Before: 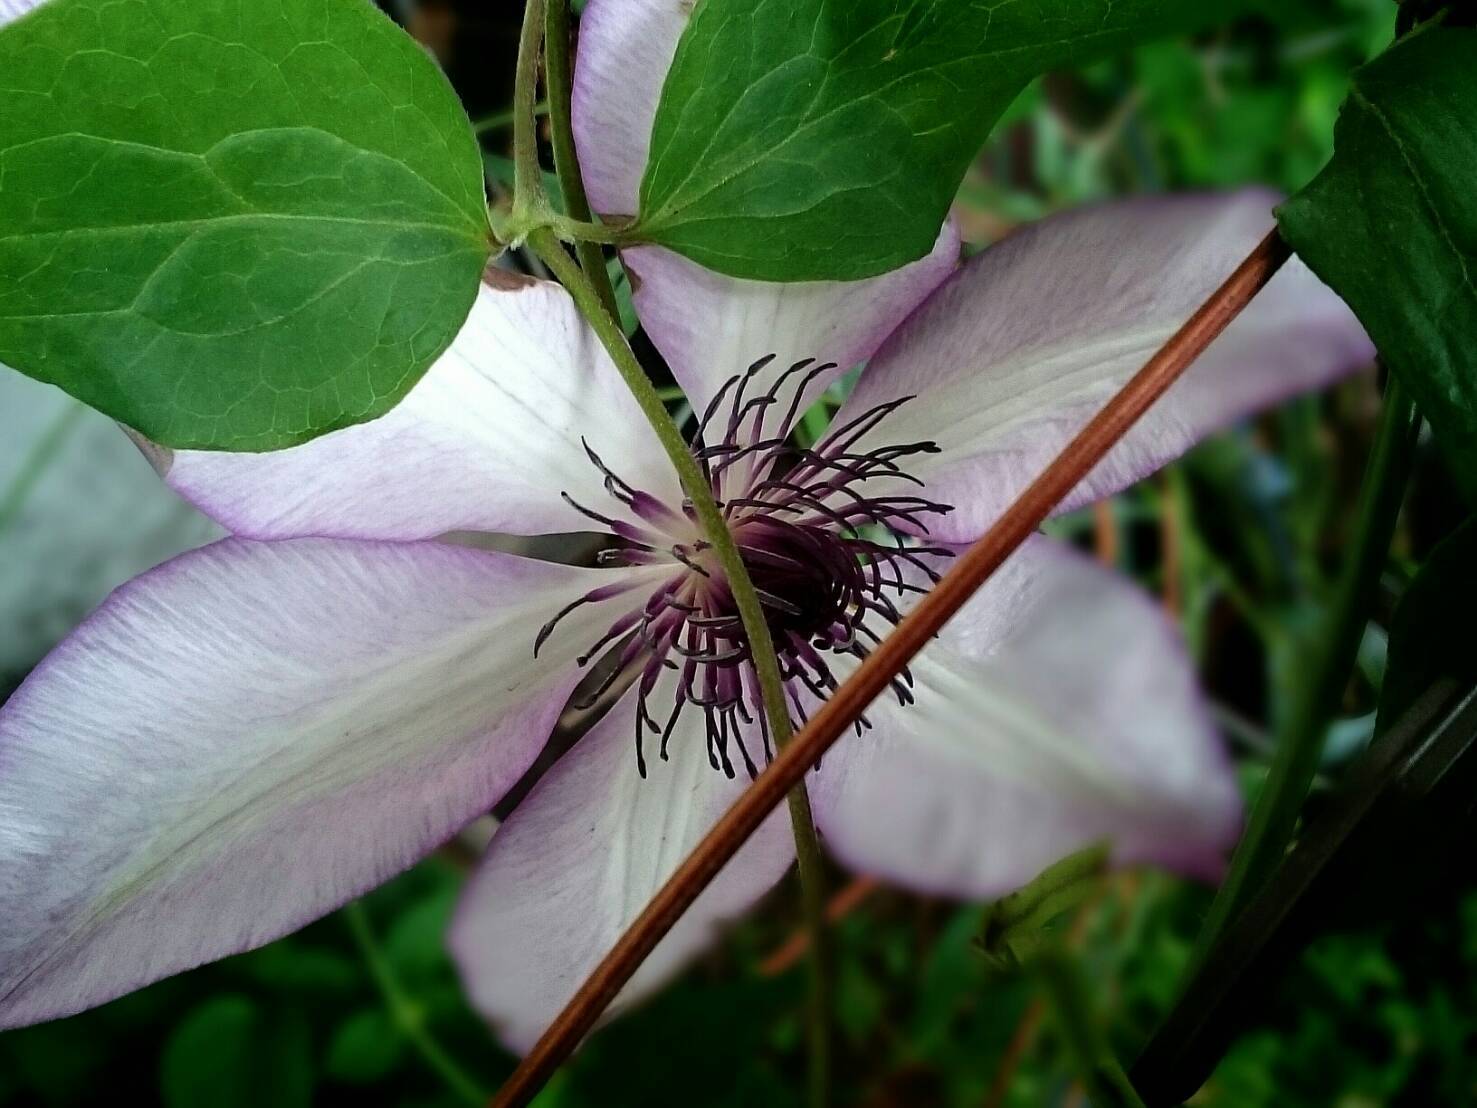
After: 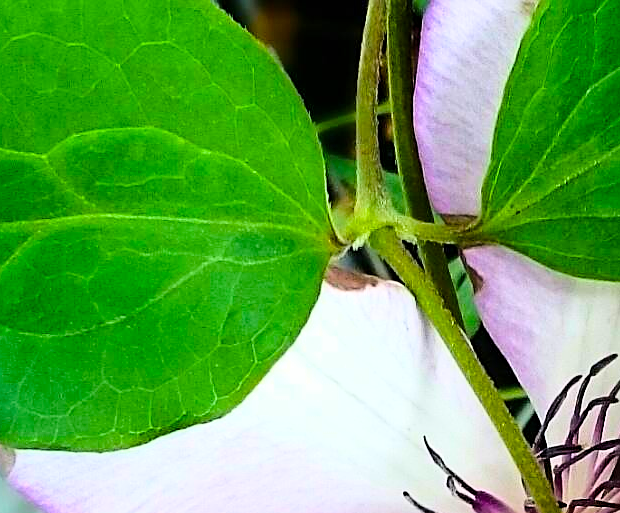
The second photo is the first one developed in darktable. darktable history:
color balance rgb: linear chroma grading › global chroma 15%, perceptual saturation grading › global saturation 30%
crop and rotate: left 10.817%, top 0.062%, right 47.194%, bottom 53.626%
base curve: curves: ch0 [(0, 0) (0.028, 0.03) (0.121, 0.232) (0.46, 0.748) (0.859, 0.968) (1, 1)]
sharpen: on, module defaults
